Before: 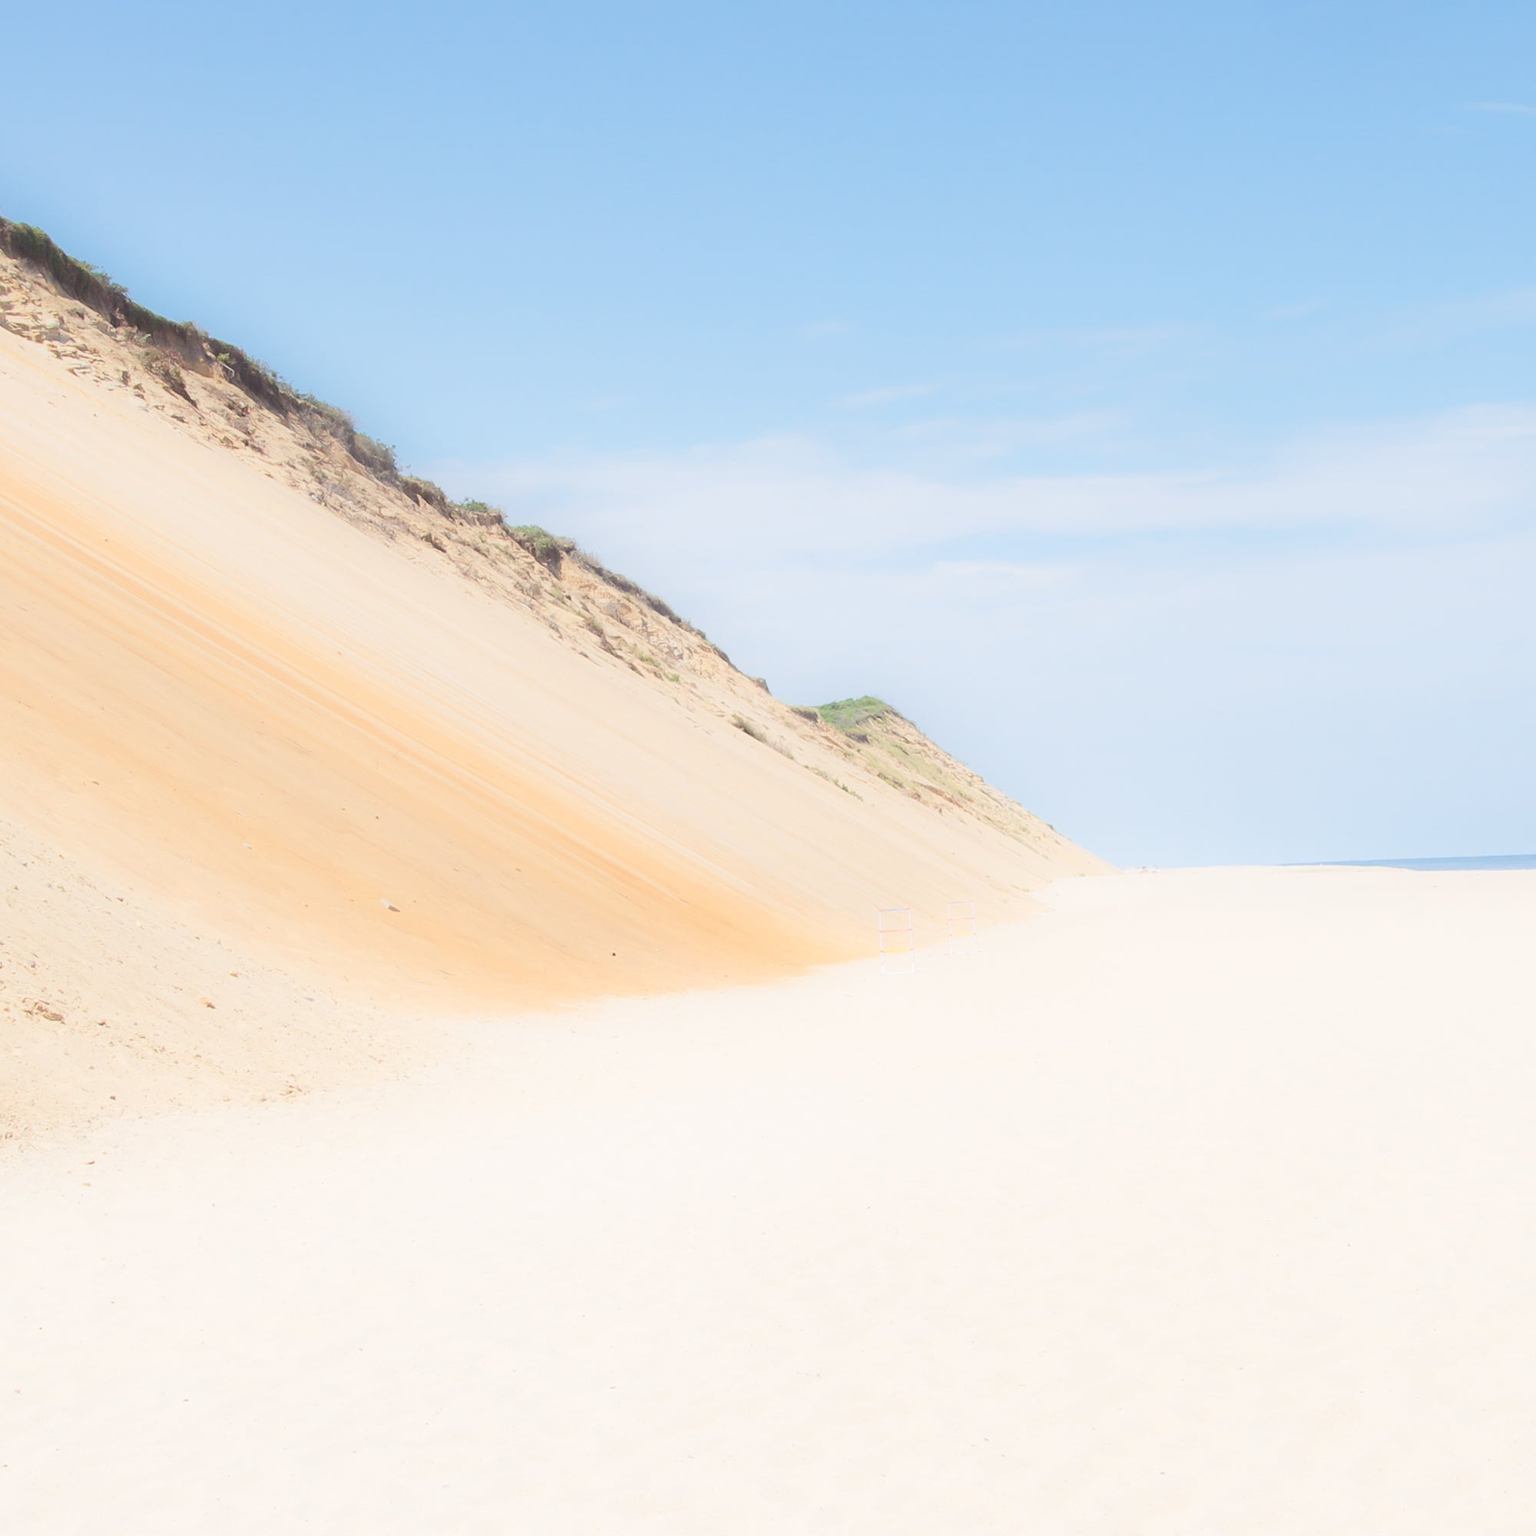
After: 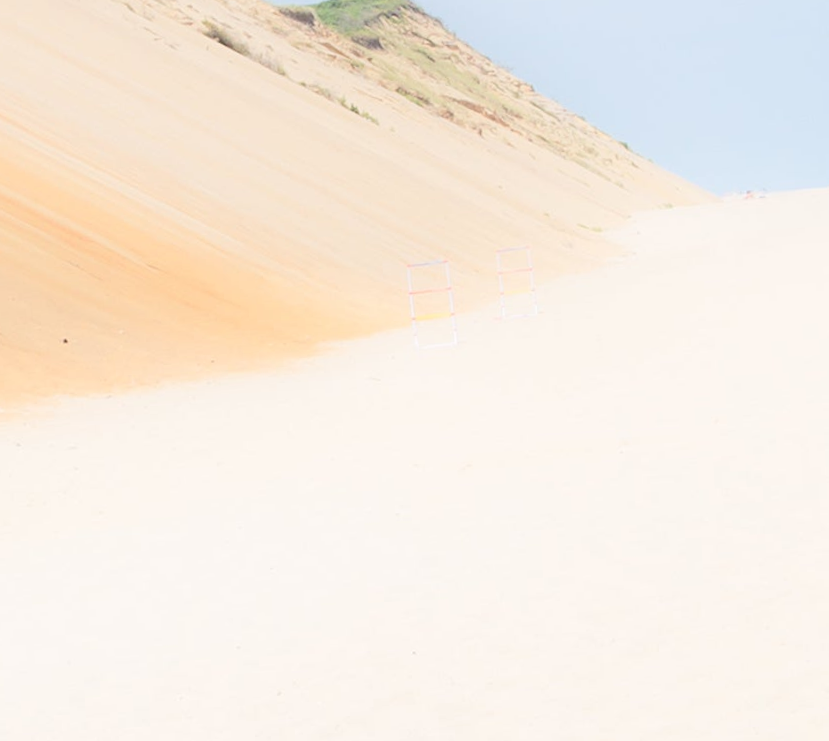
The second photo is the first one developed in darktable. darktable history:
rotate and perspective: rotation -3°, crop left 0.031, crop right 0.968, crop top 0.07, crop bottom 0.93
crop: left 37.221%, top 45.169%, right 20.63%, bottom 13.777%
